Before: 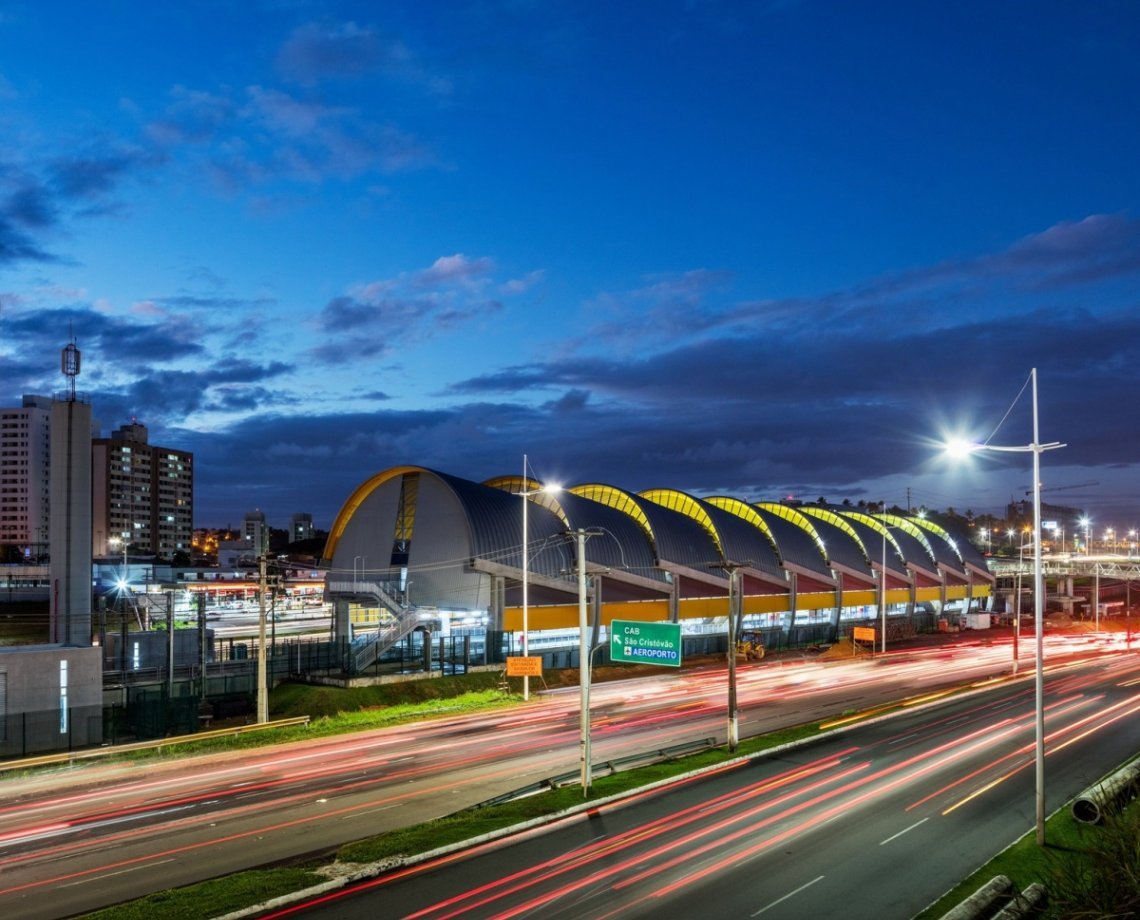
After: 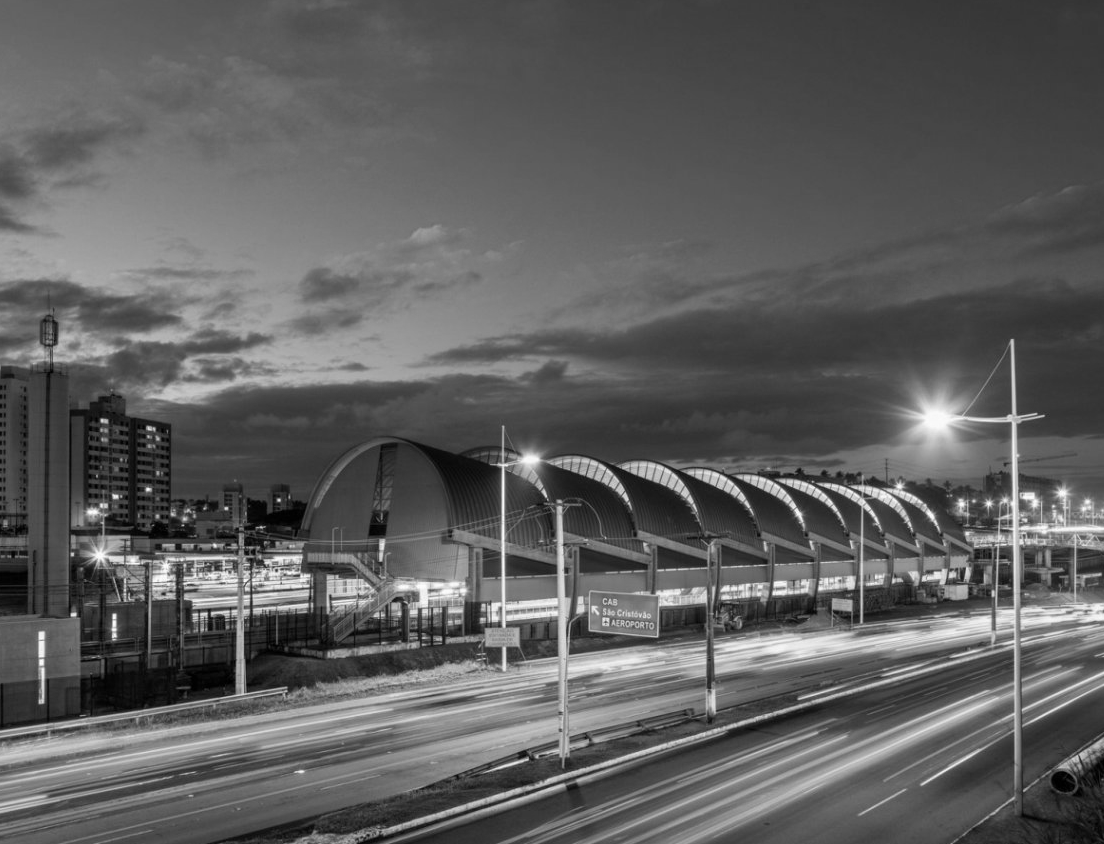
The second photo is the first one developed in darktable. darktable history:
monochrome: size 1
crop: left 1.964%, top 3.251%, right 1.122%, bottom 4.933%
